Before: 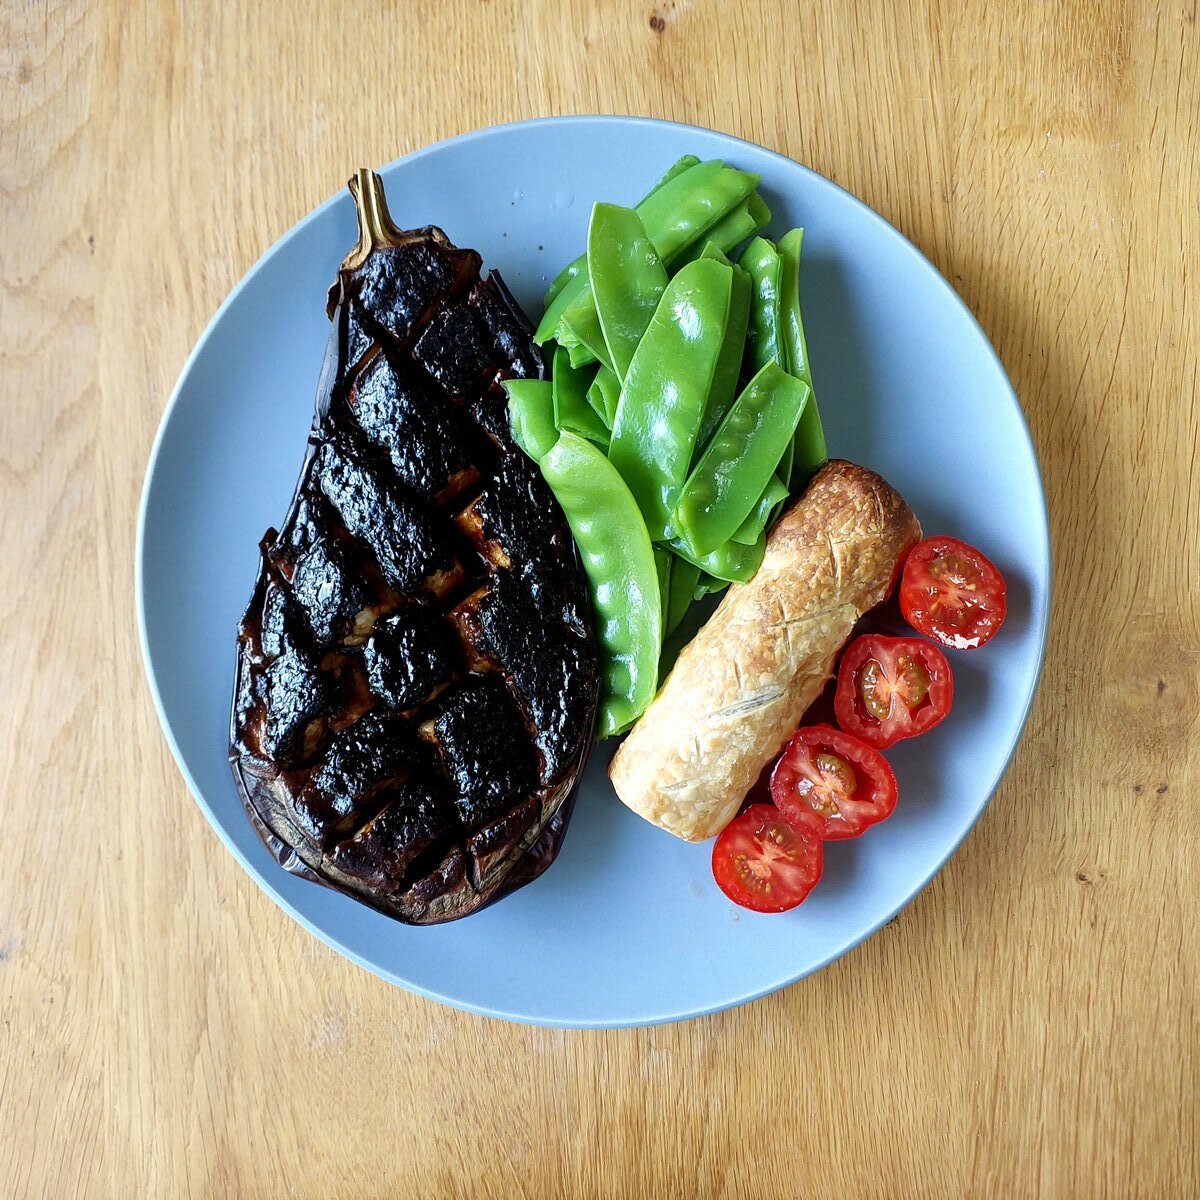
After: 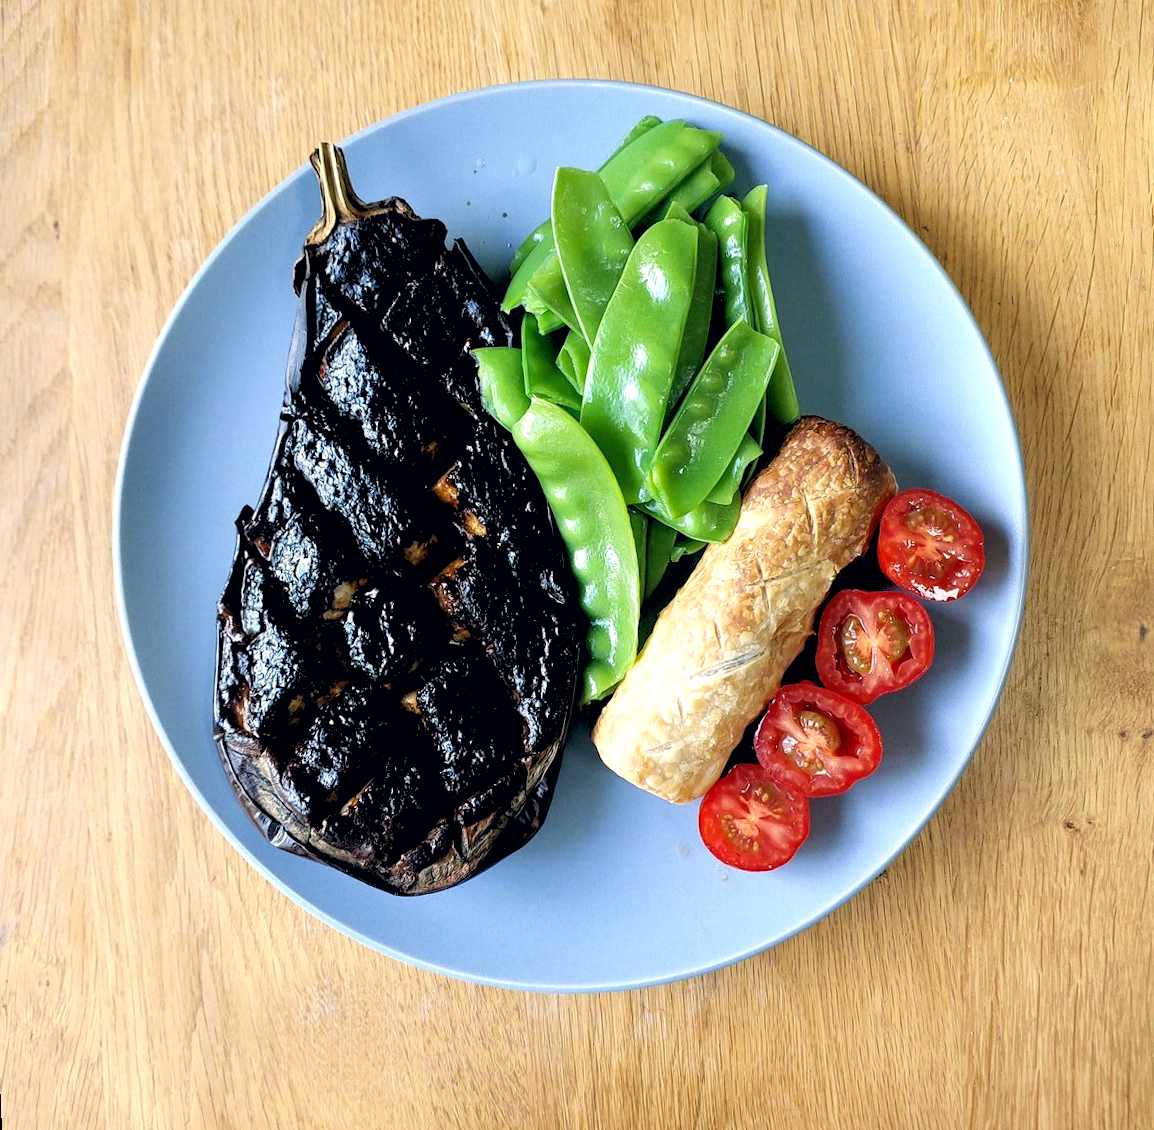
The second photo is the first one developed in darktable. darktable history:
local contrast: highlights 100%, shadows 100%, detail 120%, midtone range 0.2
rgb levels: levels [[0.013, 0.434, 0.89], [0, 0.5, 1], [0, 0.5, 1]]
rotate and perspective: rotation -2.12°, lens shift (vertical) 0.009, lens shift (horizontal) -0.008, automatic cropping original format, crop left 0.036, crop right 0.964, crop top 0.05, crop bottom 0.959
color correction: highlights a* 5.38, highlights b* 5.3, shadows a* -4.26, shadows b* -5.11
